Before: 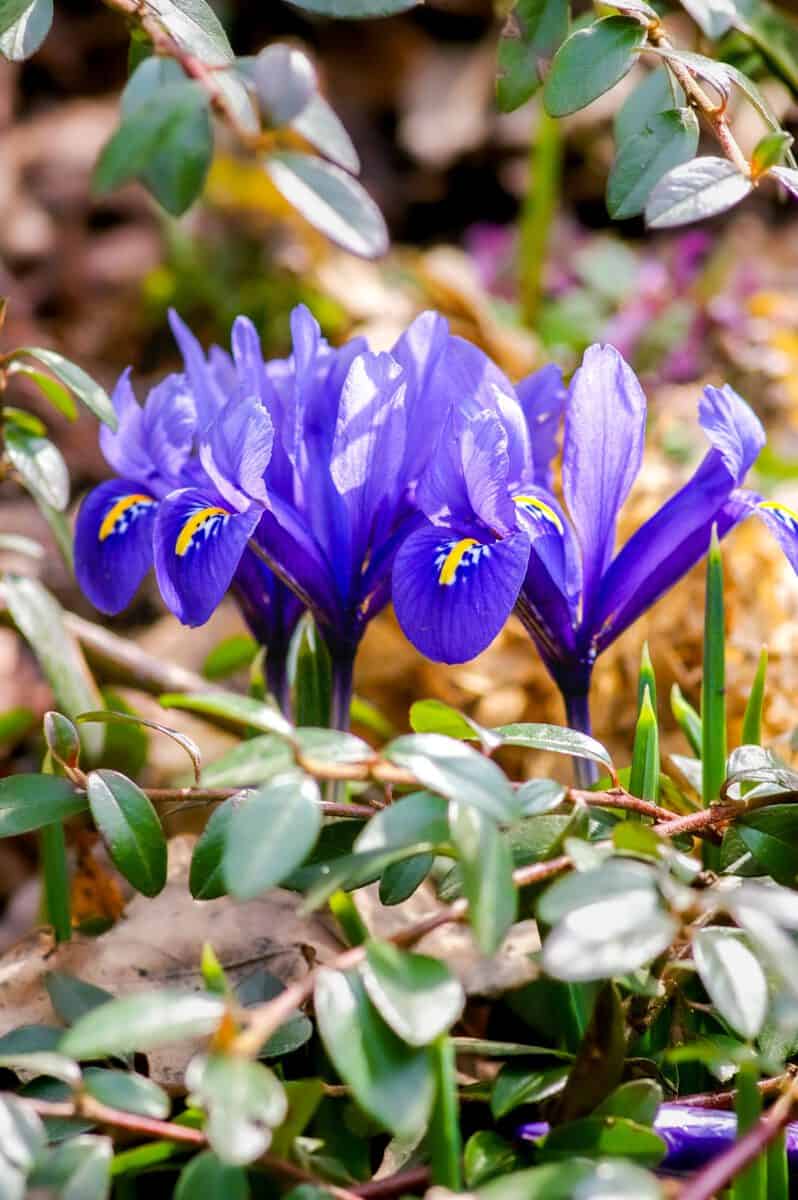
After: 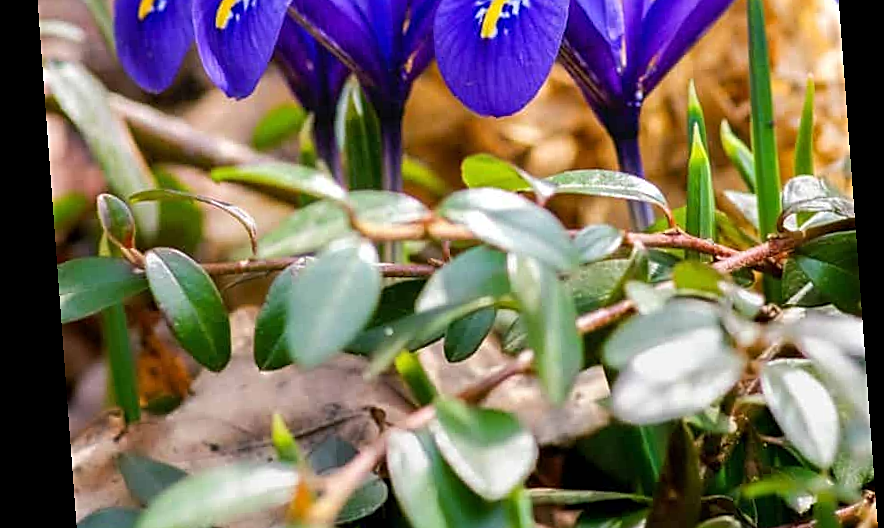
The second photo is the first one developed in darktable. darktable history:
rotate and perspective: rotation -4.25°, automatic cropping off
crop: top 45.551%, bottom 12.262%
sharpen: on, module defaults
